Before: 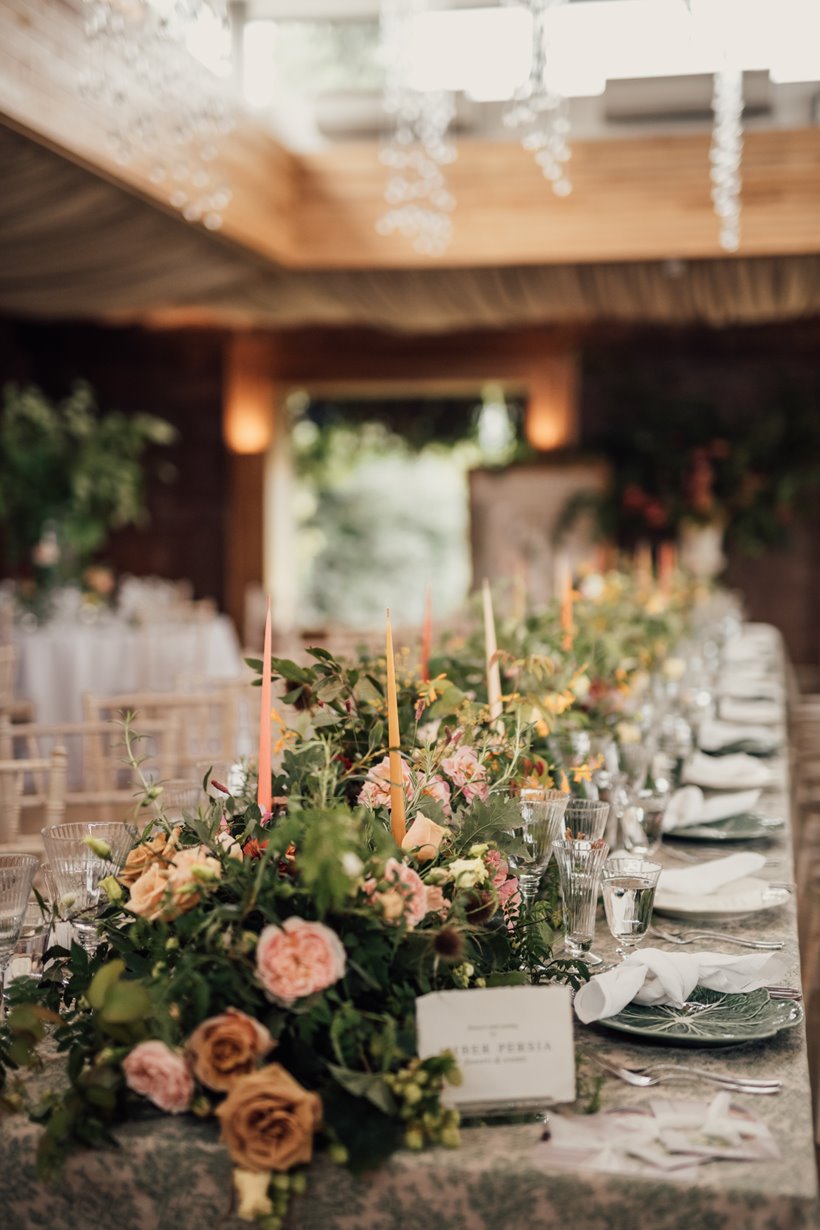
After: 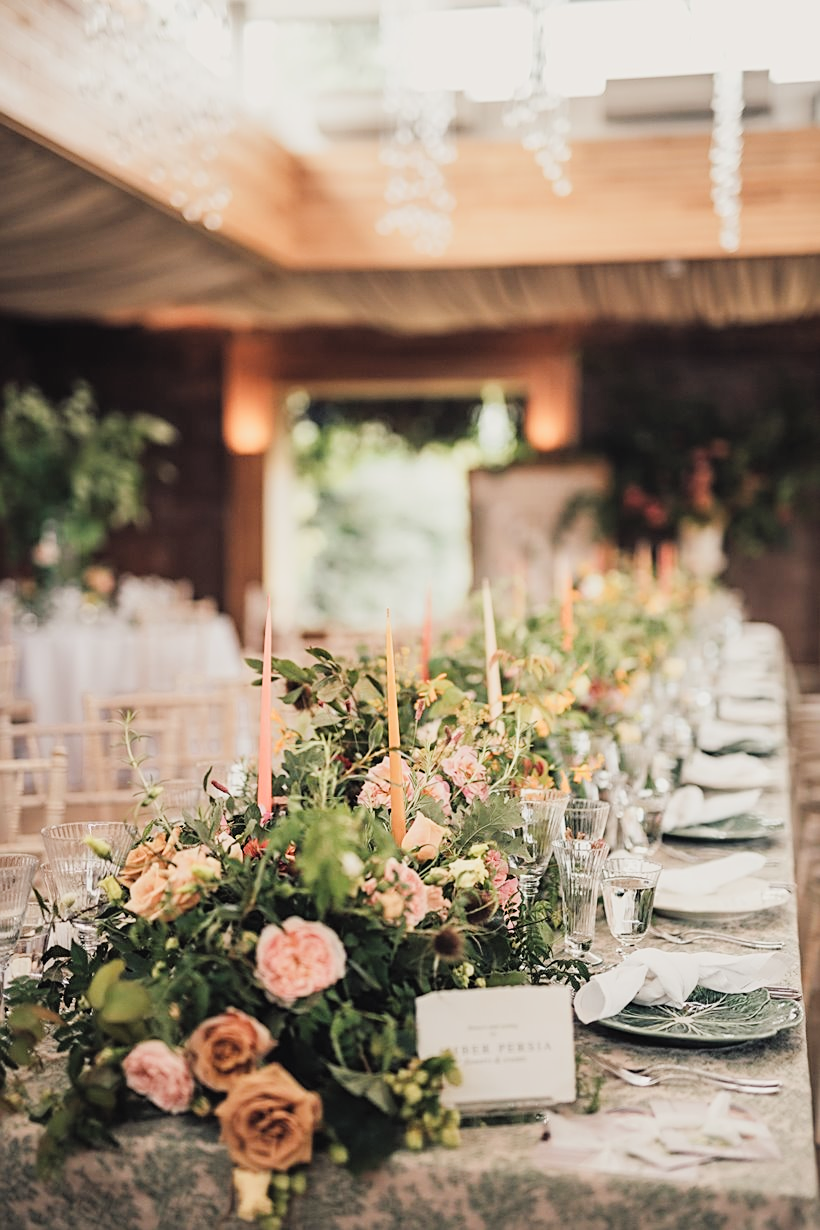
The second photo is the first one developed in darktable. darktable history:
sharpen: on, module defaults
filmic rgb: black relative exposure -7.65 EV, white relative exposure 4.56 EV, hardness 3.61
exposure: black level correction -0.005, exposure 1.002 EV, compensate exposure bias true, compensate highlight preservation false
